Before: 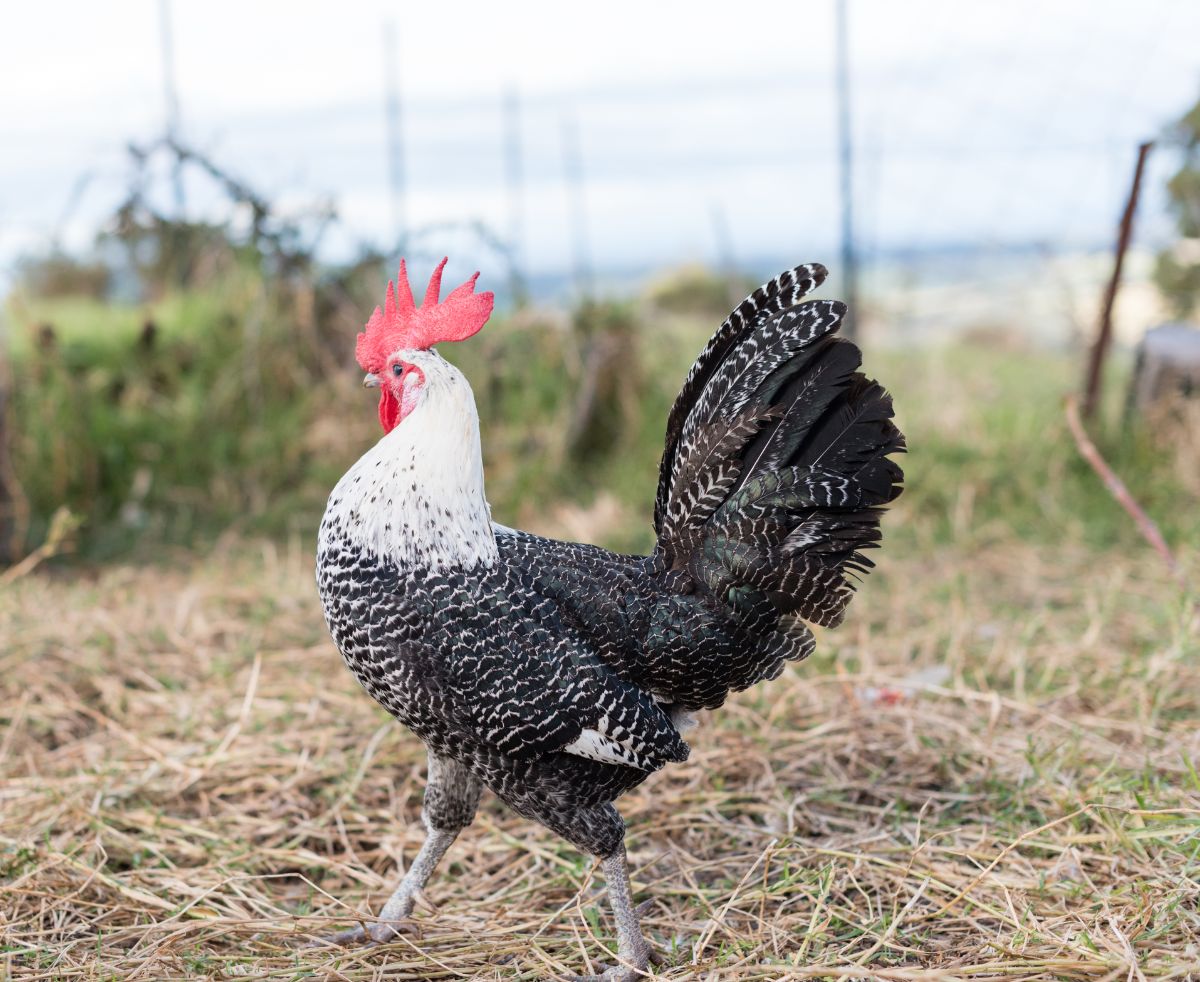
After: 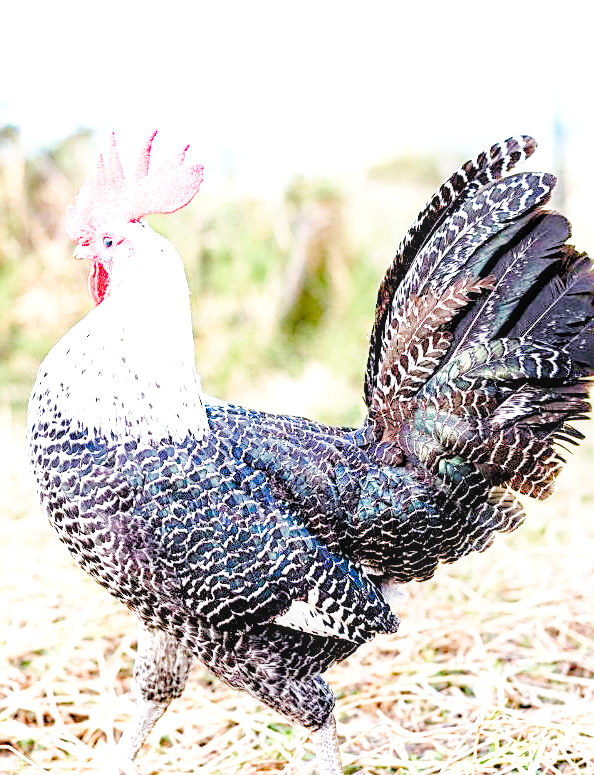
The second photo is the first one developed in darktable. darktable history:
crop and rotate: angle 0.016°, left 24.252%, top 13.117%, right 26.196%, bottom 7.919%
levels: levels [0.072, 0.414, 0.976]
sharpen: on, module defaults
base curve: curves: ch0 [(0, 0) (0.028, 0.03) (0.121, 0.232) (0.46, 0.748) (0.859, 0.968) (1, 1)], preserve colors none
exposure: black level correction 0, exposure 1.104 EV, compensate highlight preservation false
color balance rgb: global offset › luminance -0.514%, perceptual saturation grading › global saturation 20%, perceptual saturation grading › highlights -49.134%, perceptual saturation grading › shadows 26.226%, perceptual brilliance grading › global brilliance 3.349%
local contrast: on, module defaults
